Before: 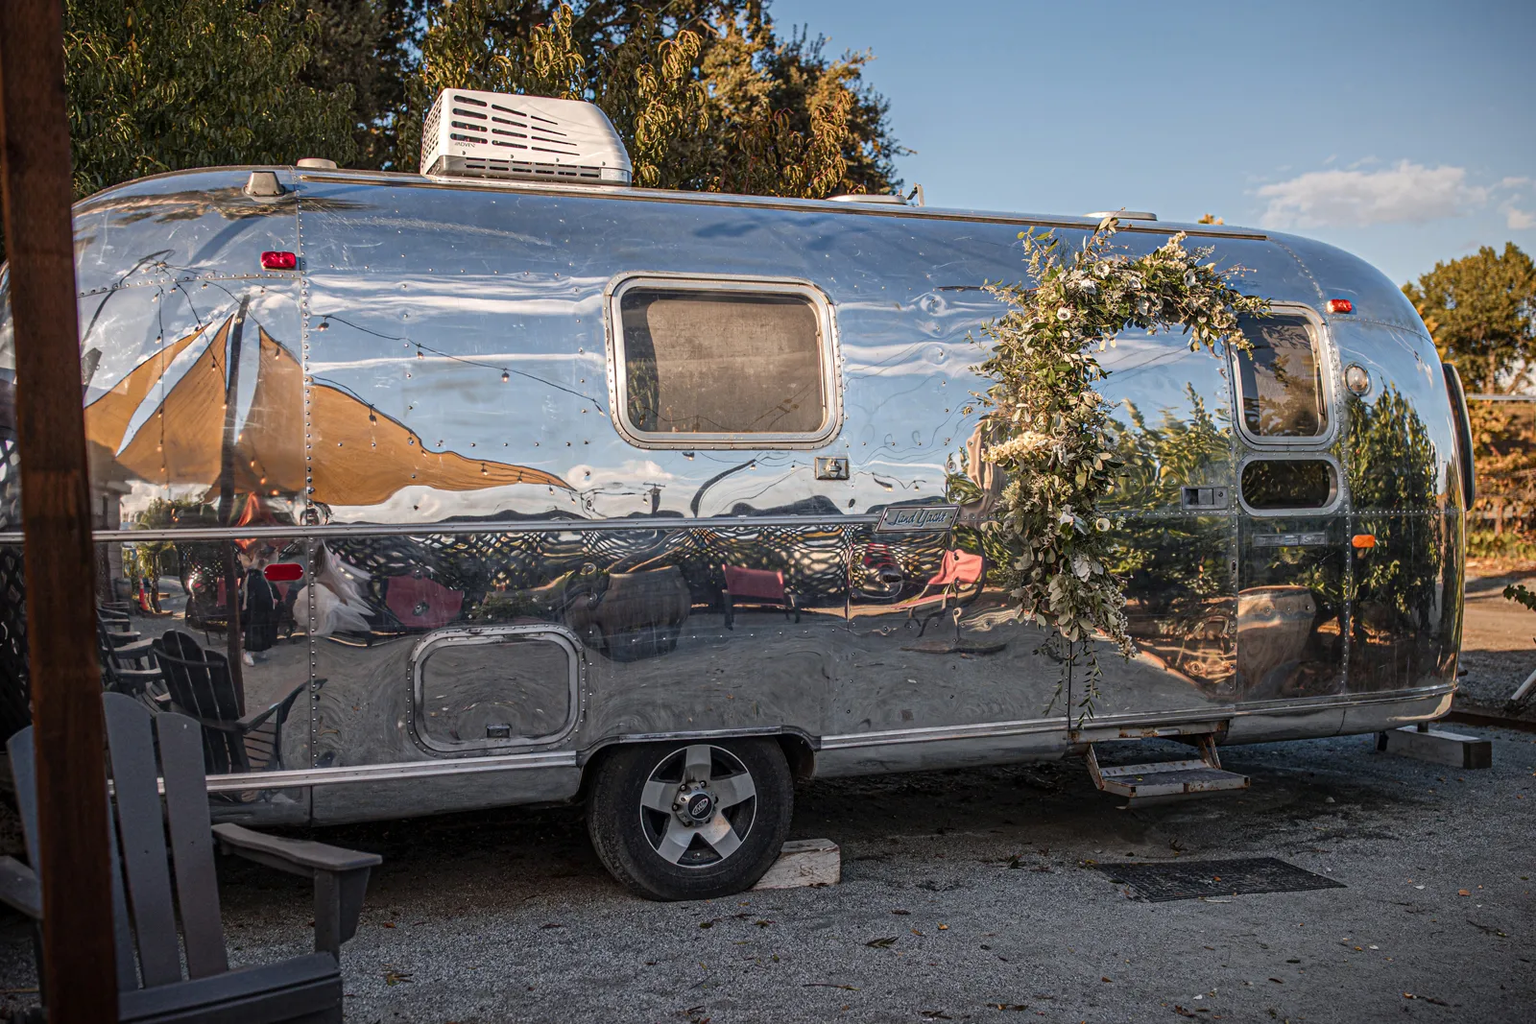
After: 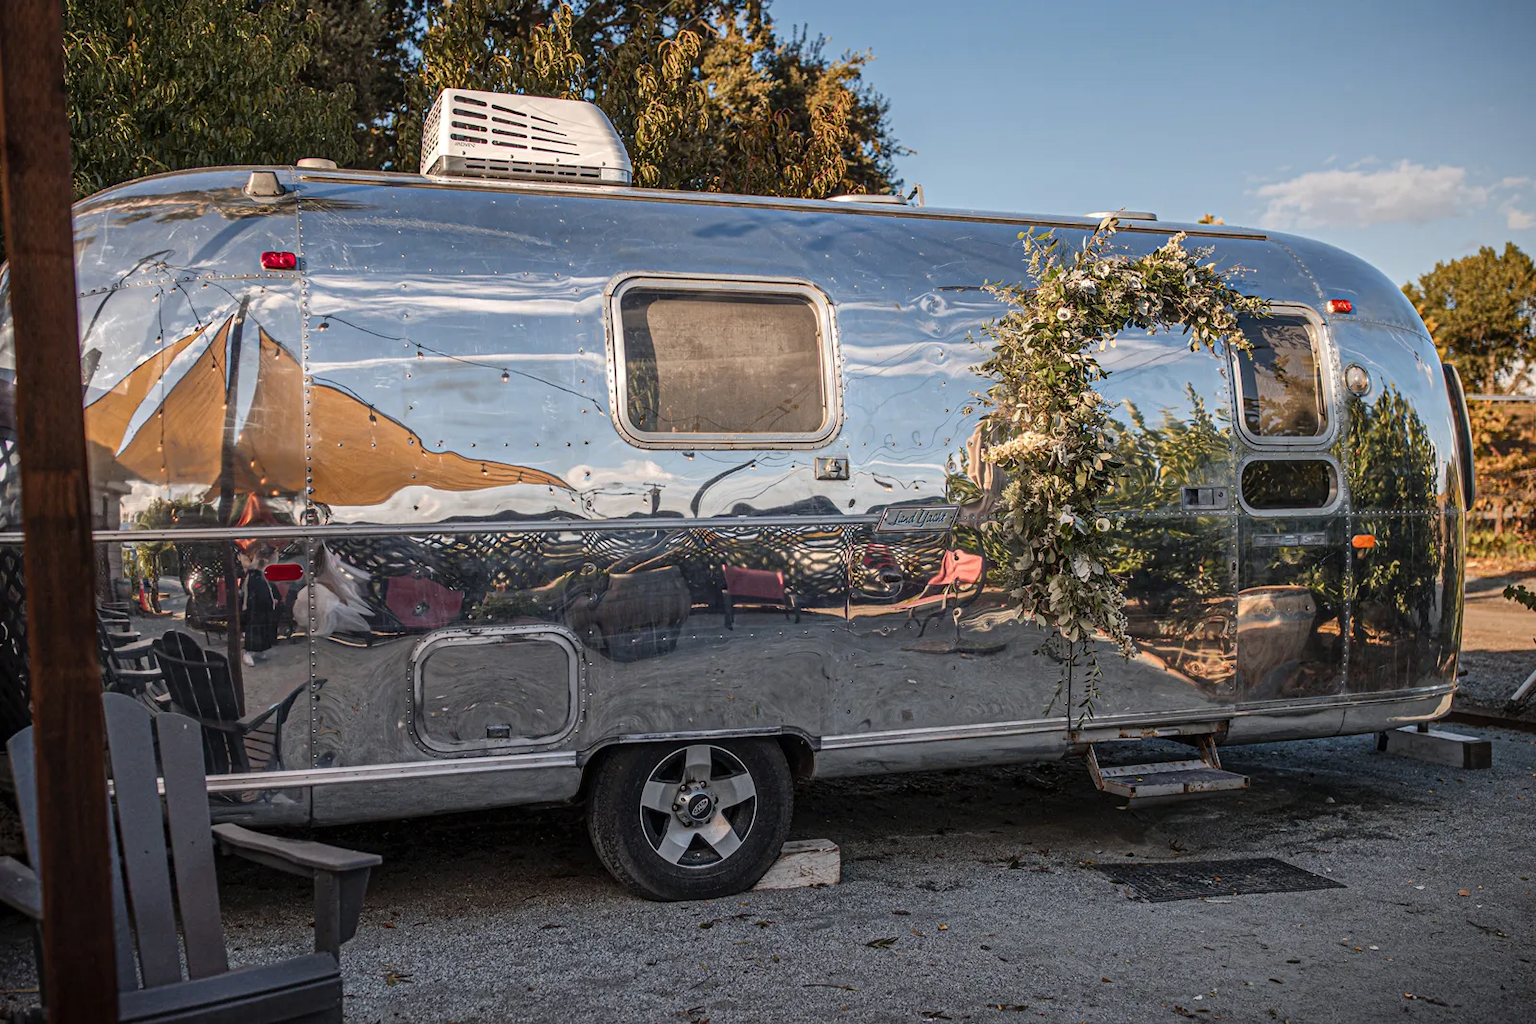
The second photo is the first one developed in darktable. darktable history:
shadows and highlights: shadows 31.75, highlights -33.07, soften with gaussian
